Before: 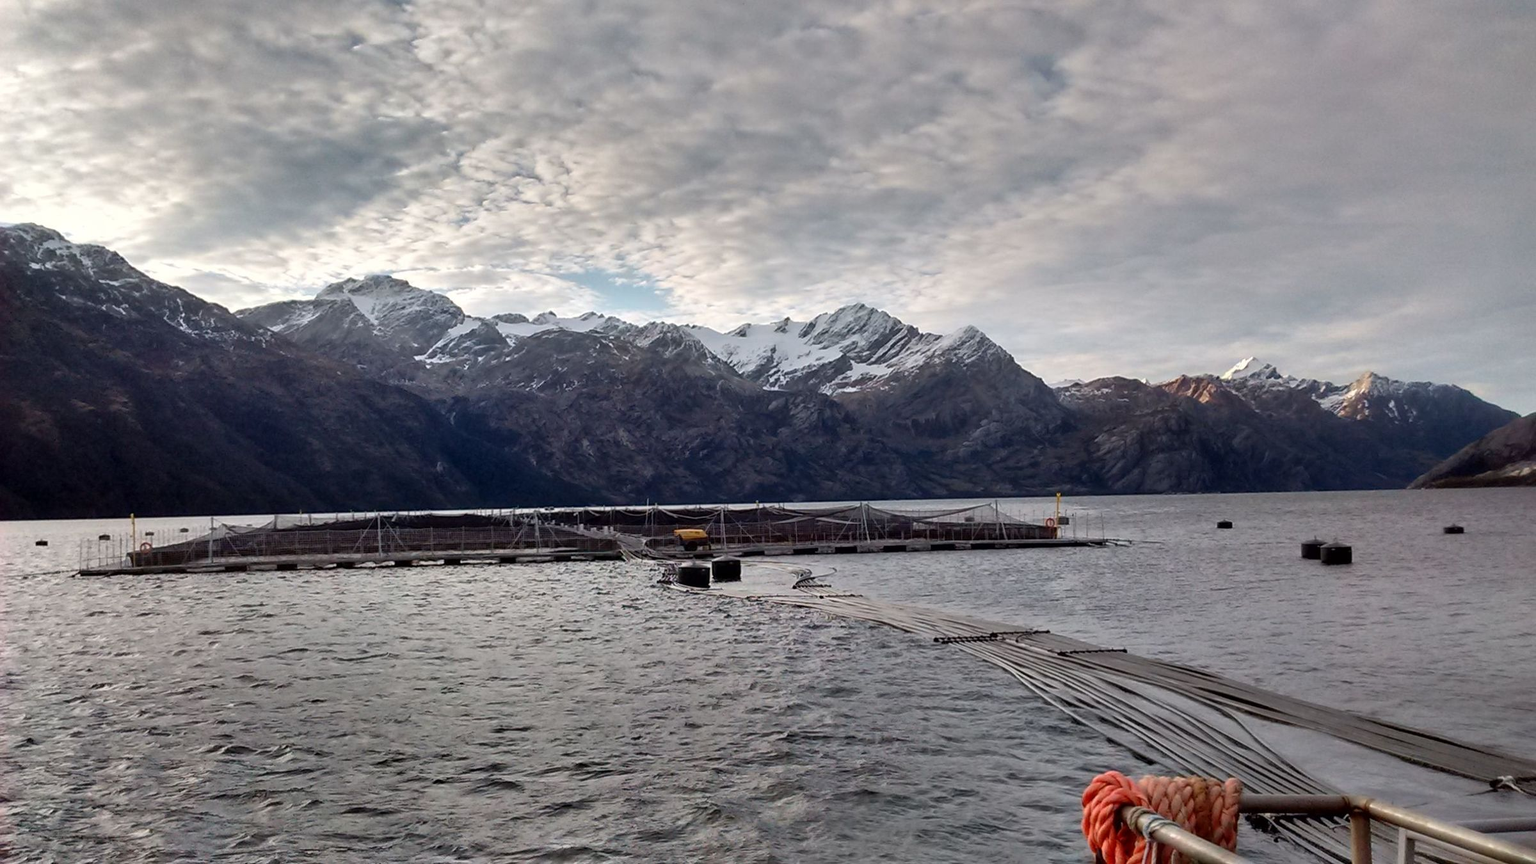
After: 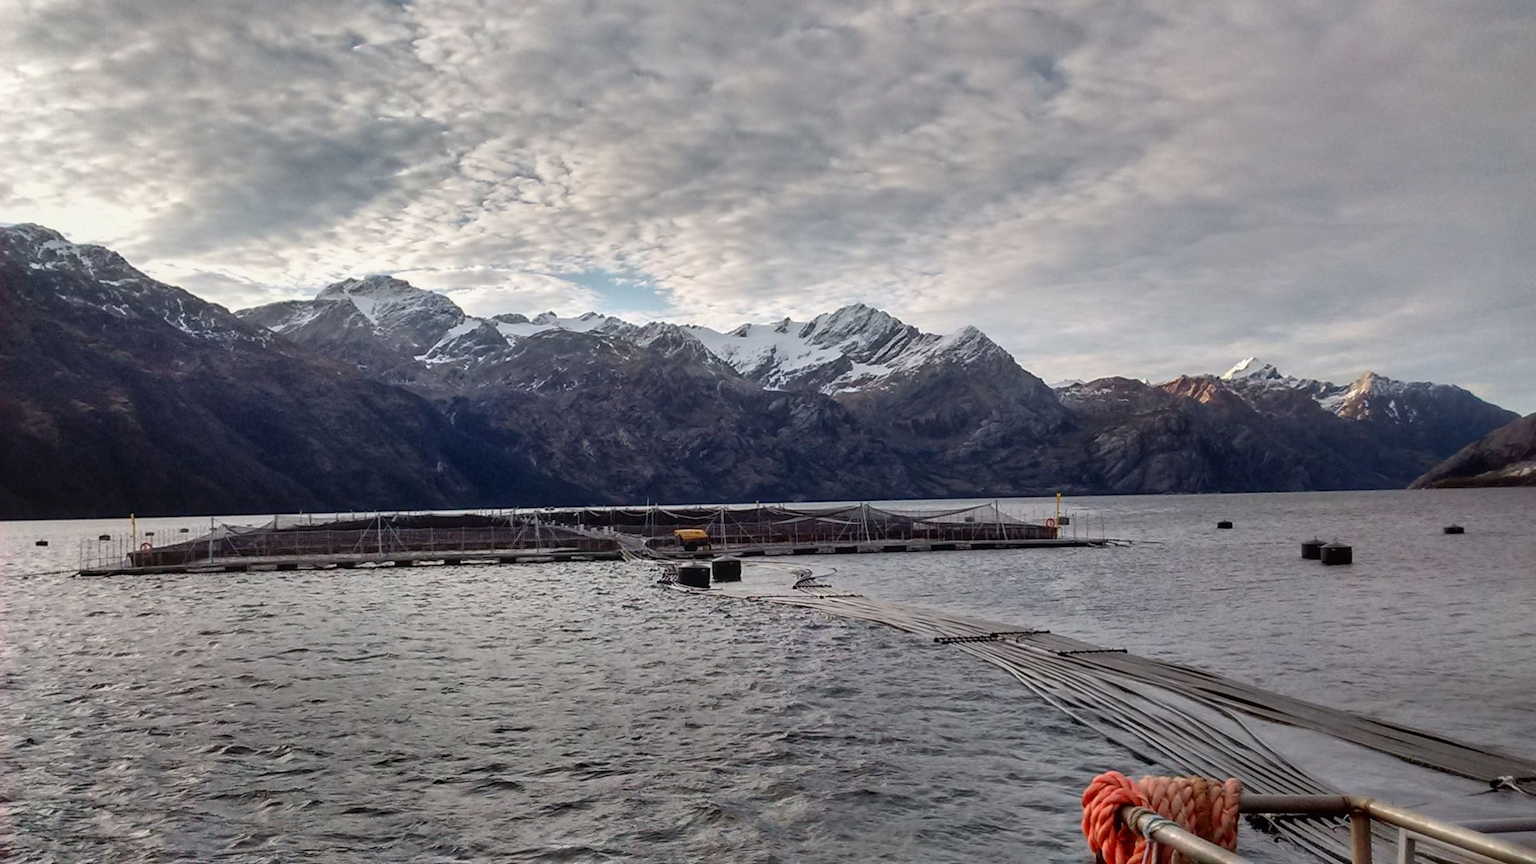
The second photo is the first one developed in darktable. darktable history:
tone equalizer: on, module defaults
local contrast: detail 110%
